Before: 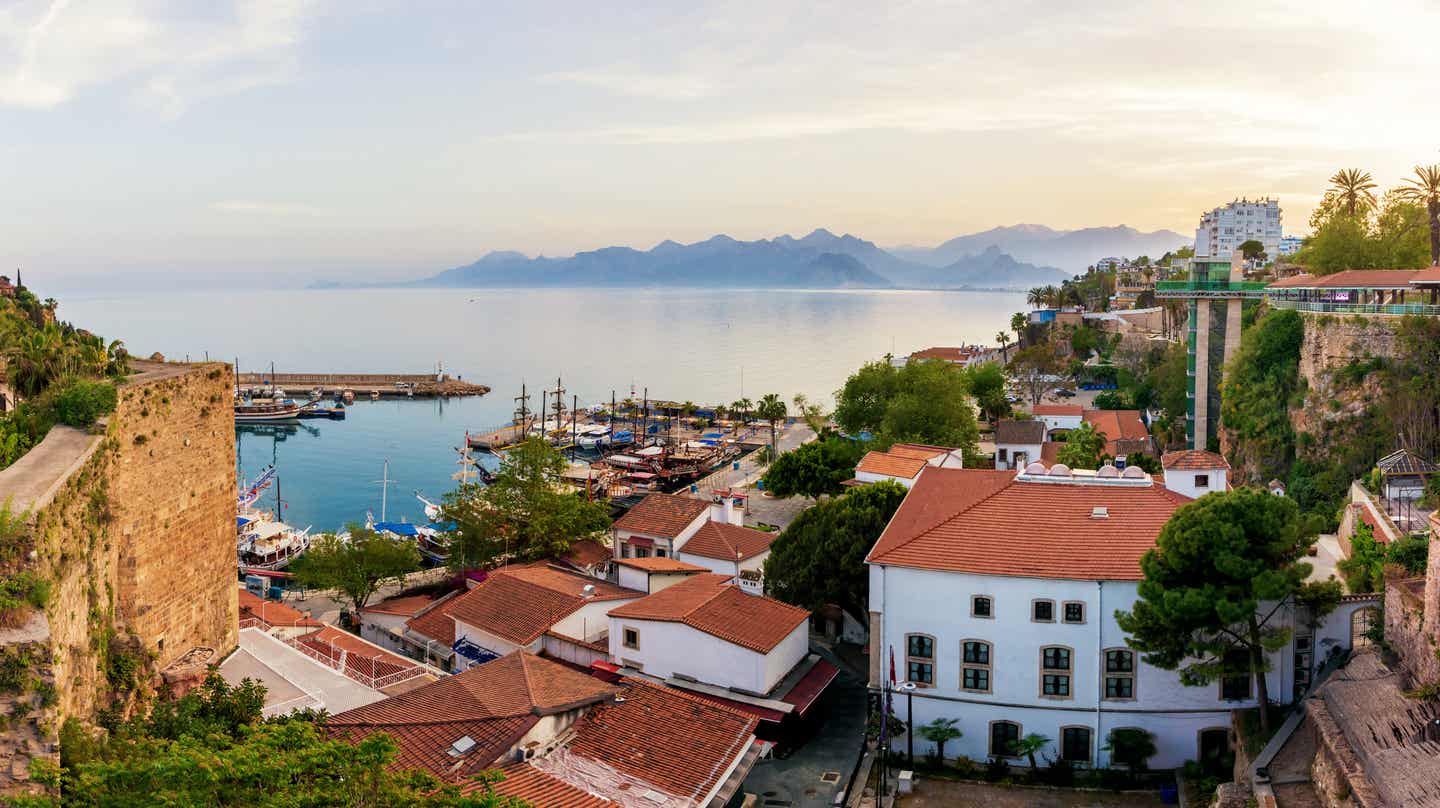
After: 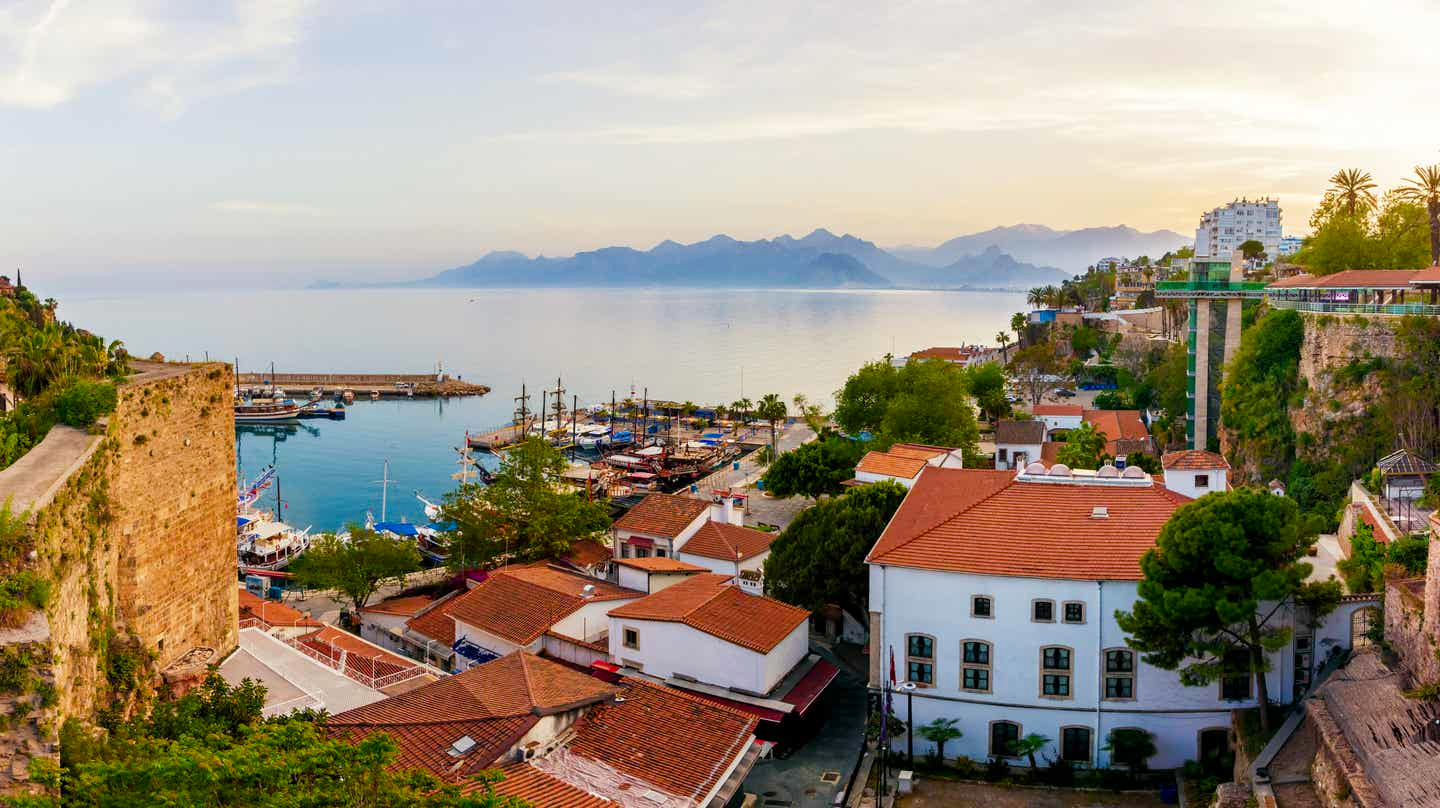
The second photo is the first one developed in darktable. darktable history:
color balance rgb: linear chroma grading › global chroma 8.975%, perceptual saturation grading › global saturation 15.536%, perceptual saturation grading › highlights -19.289%, perceptual saturation grading › shadows 19.89%
